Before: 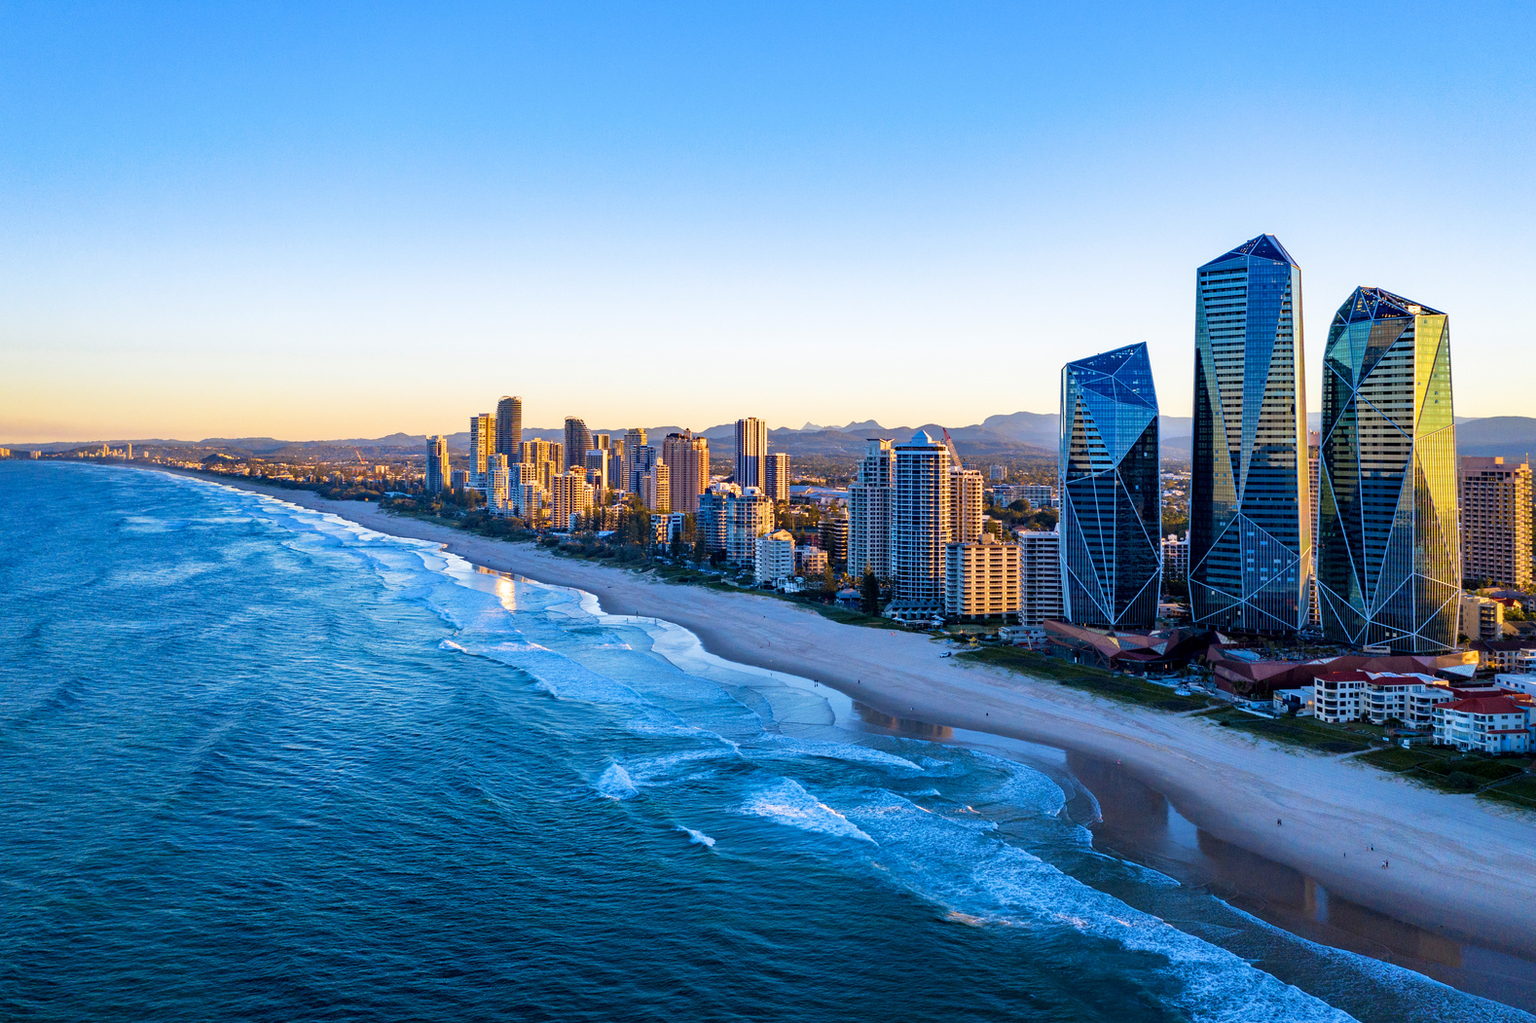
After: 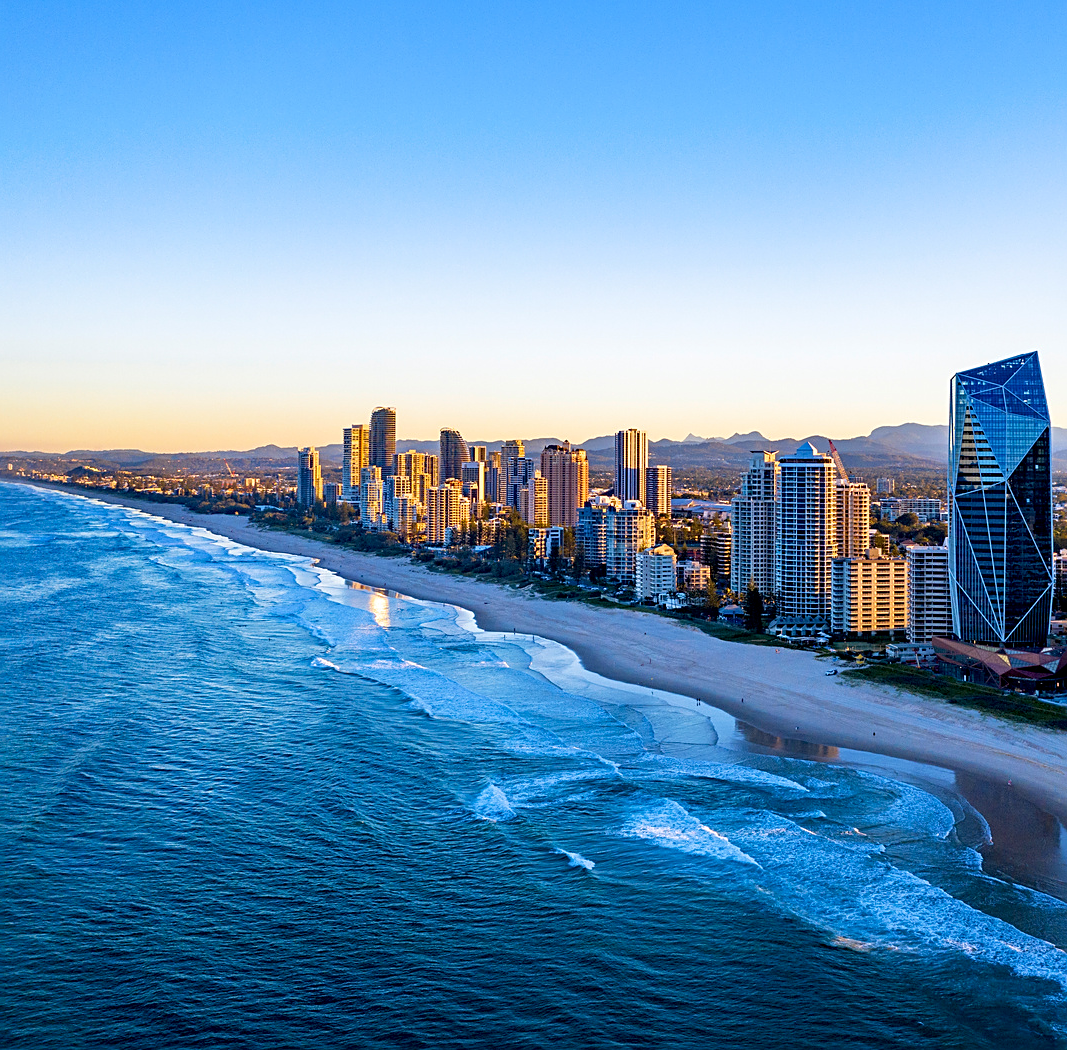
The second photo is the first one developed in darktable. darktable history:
crop and rotate: left 8.873%, right 23.463%
sharpen: on, module defaults
color zones: curves: ch1 [(0, 0.523) (0.143, 0.545) (0.286, 0.52) (0.429, 0.506) (0.571, 0.503) (0.714, 0.503) (0.857, 0.508) (1, 0.523)]
exposure: black level correction 0.005, exposure 0.005 EV, compensate highlight preservation false
